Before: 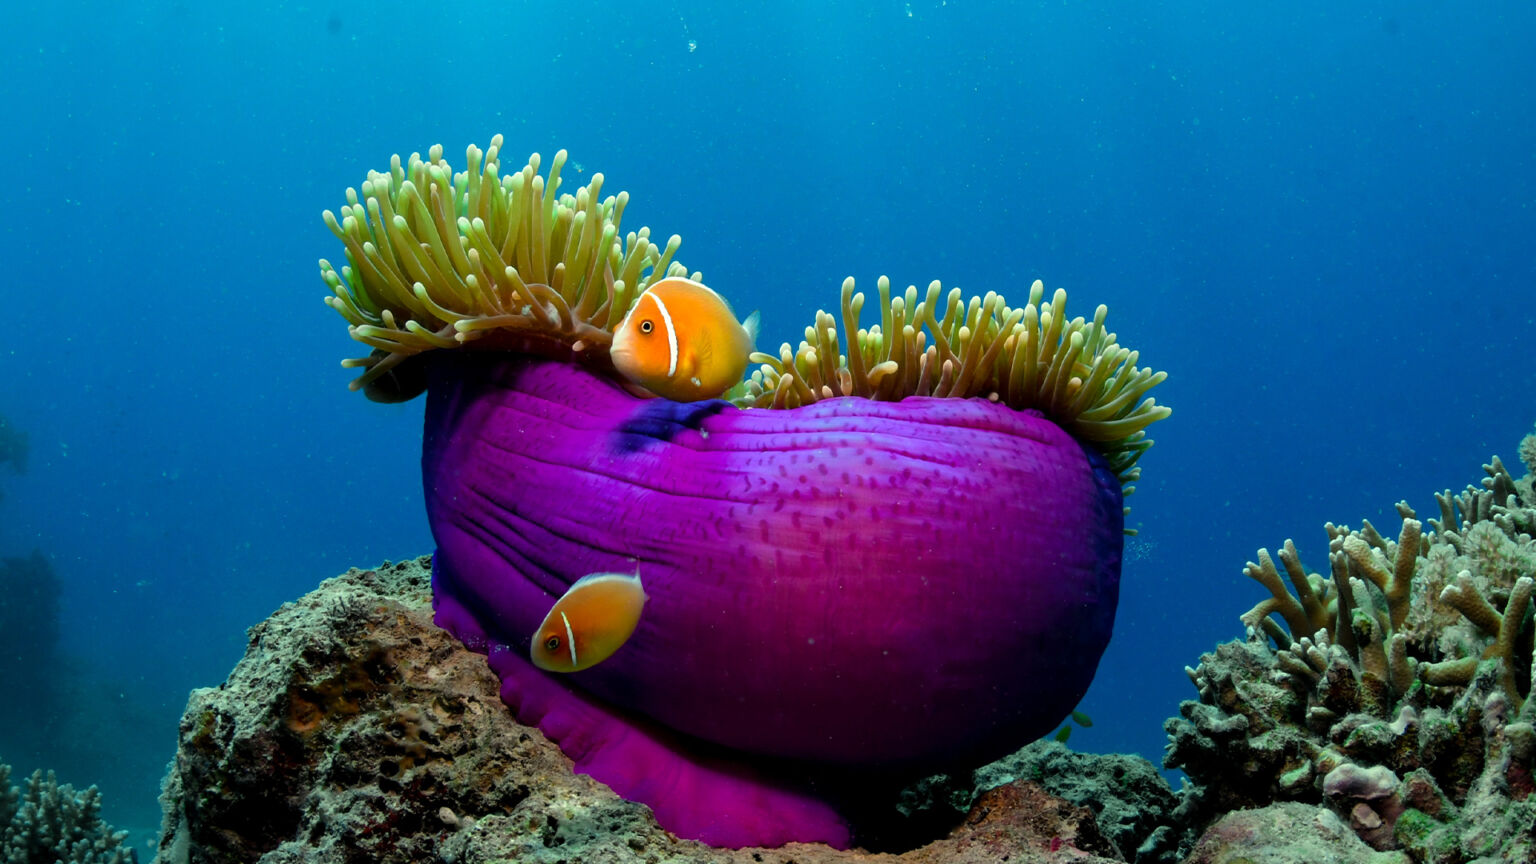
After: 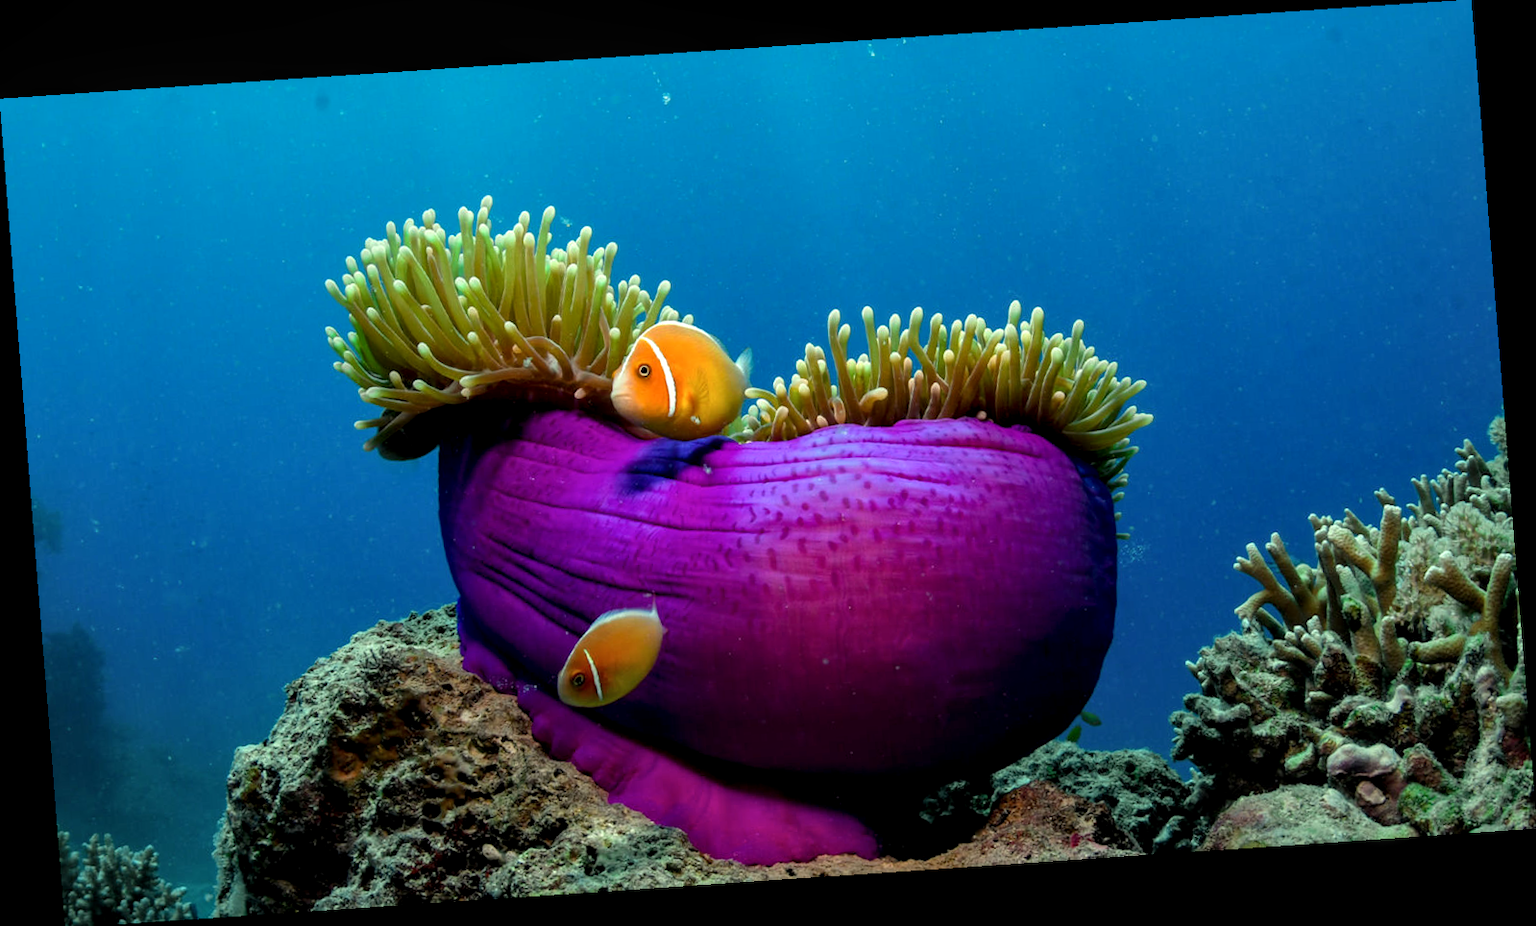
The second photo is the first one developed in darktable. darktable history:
local contrast: on, module defaults
rotate and perspective: rotation -4.2°, shear 0.006, automatic cropping off
